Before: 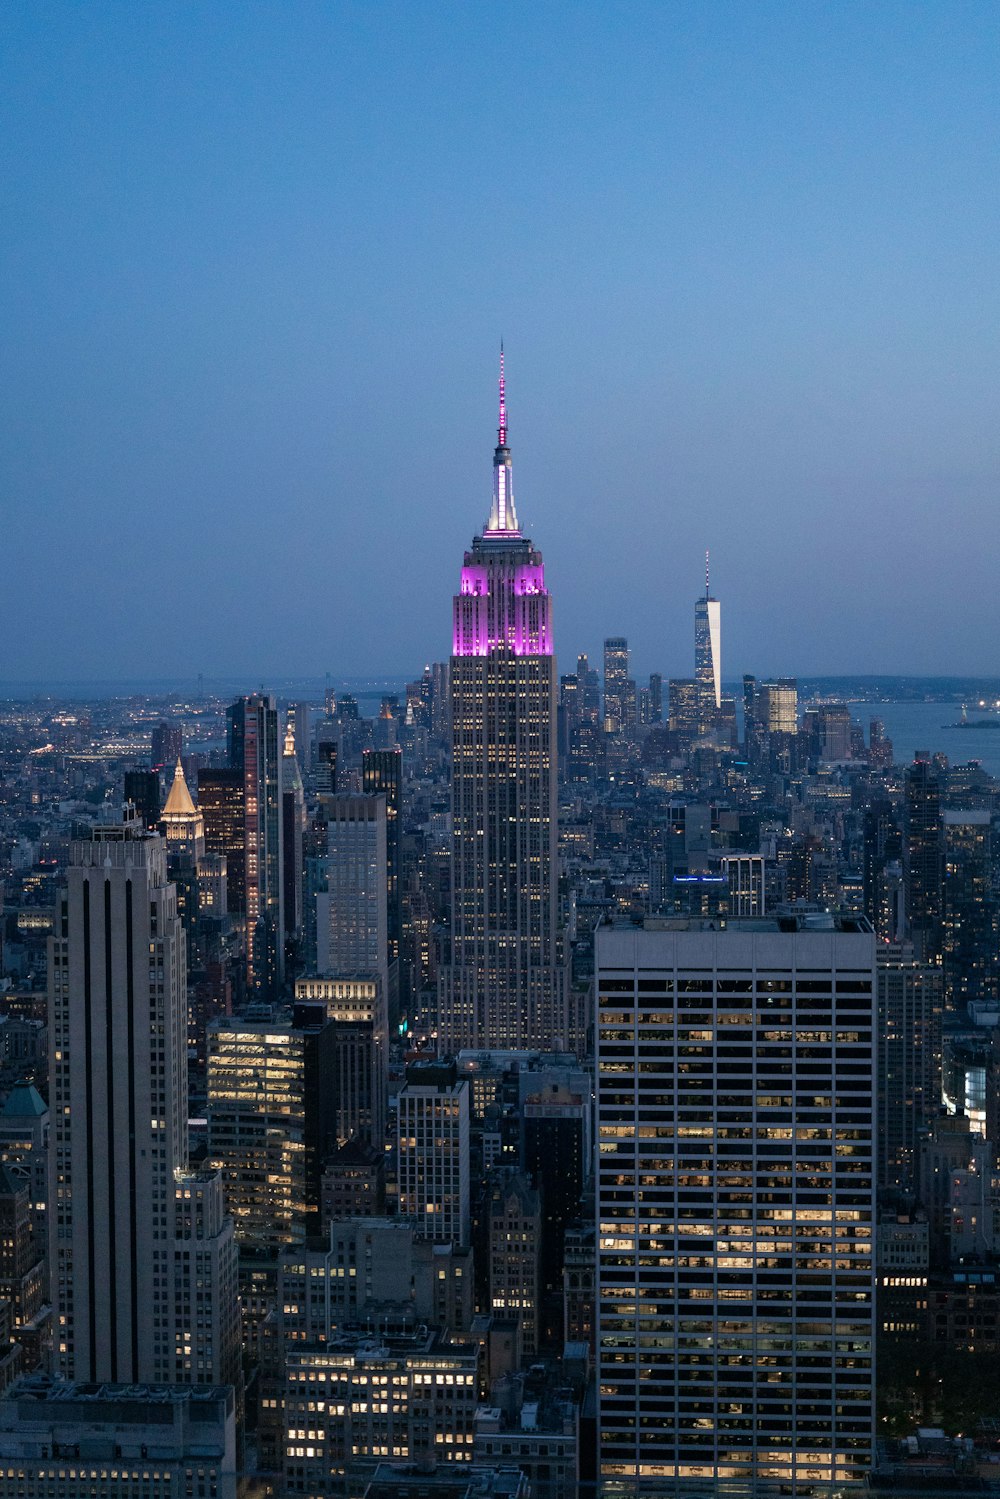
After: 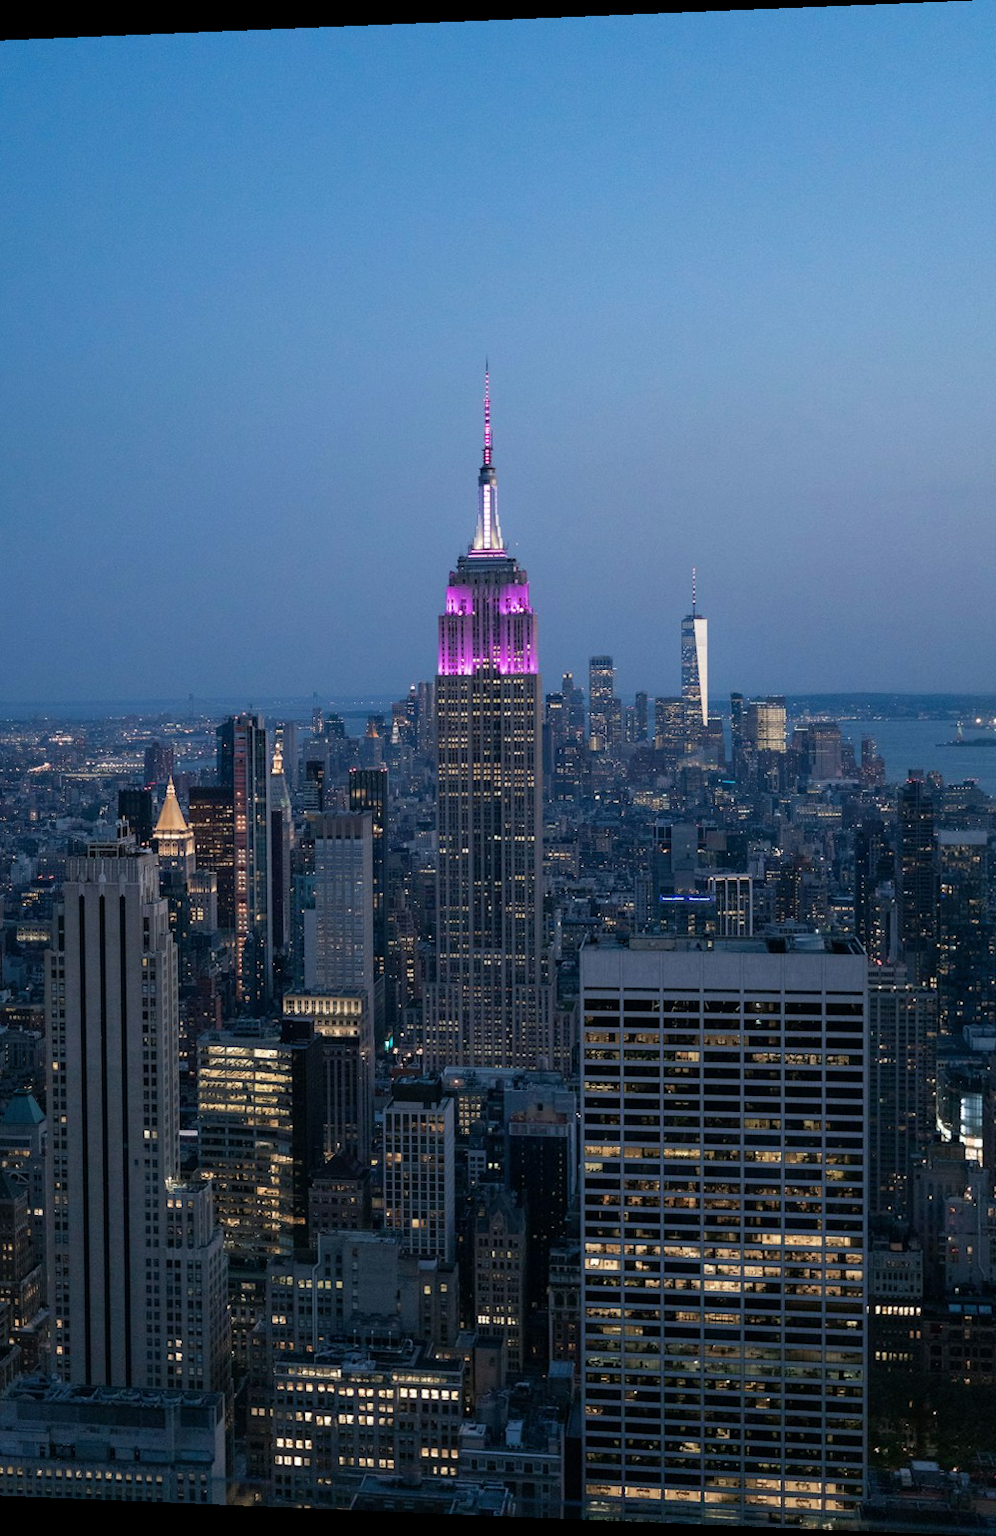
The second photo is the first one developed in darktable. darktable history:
exposure: compensate exposure bias true, compensate highlight preservation false
rotate and perspective: lens shift (horizontal) -0.055, automatic cropping off
